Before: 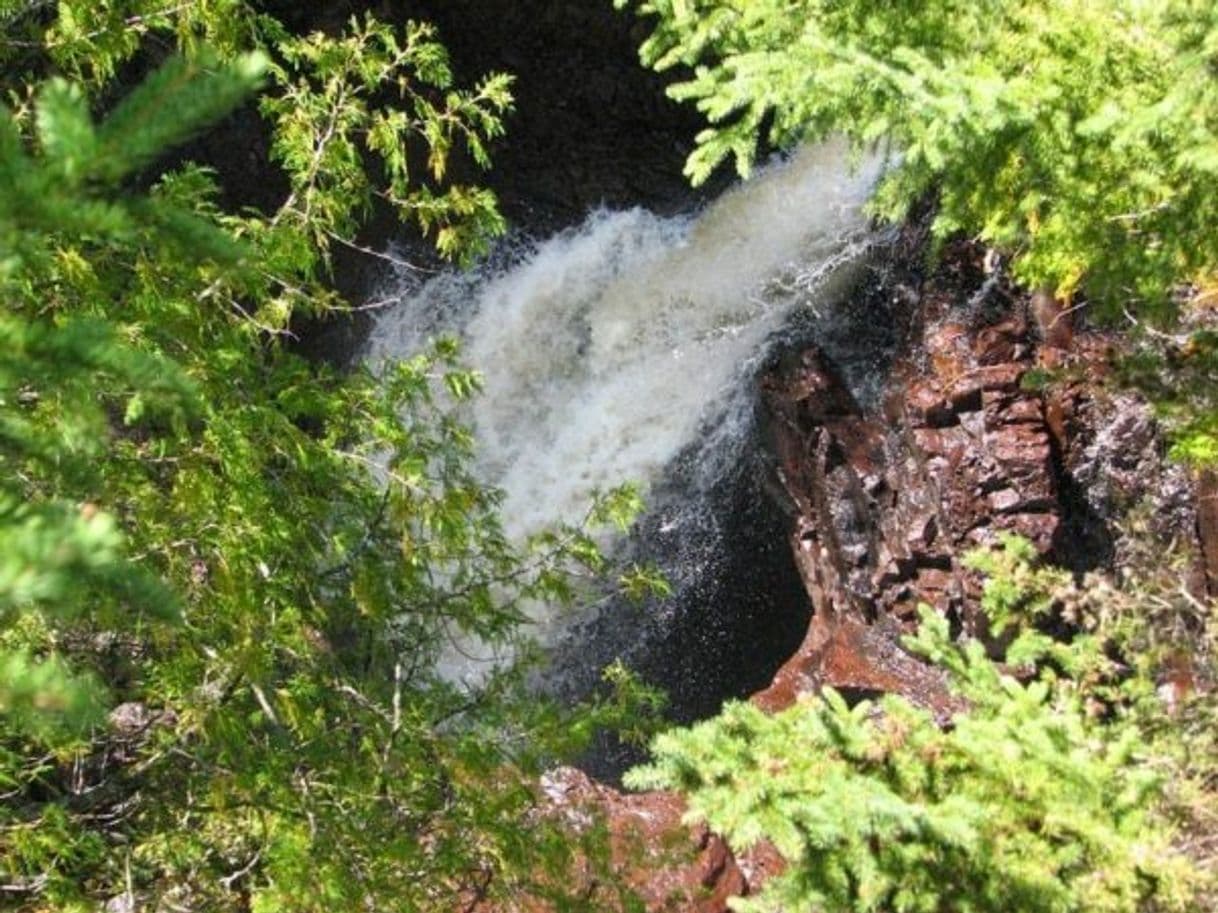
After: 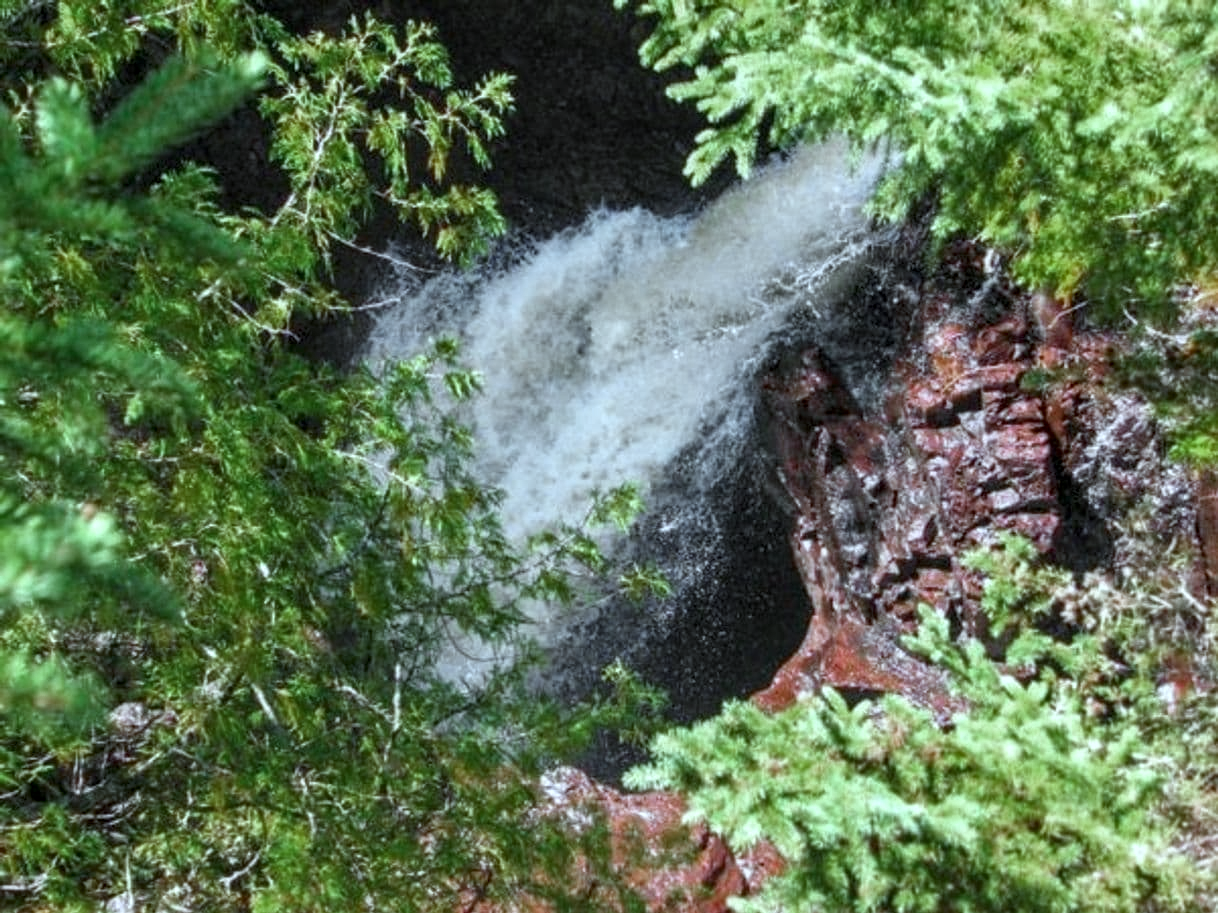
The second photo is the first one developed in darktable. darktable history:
local contrast: on, module defaults
color zones: curves: ch0 [(0, 0.48) (0.209, 0.398) (0.305, 0.332) (0.429, 0.493) (0.571, 0.5) (0.714, 0.5) (0.857, 0.5) (1, 0.48)]; ch1 [(0, 0.633) (0.143, 0.586) (0.286, 0.489) (0.429, 0.448) (0.571, 0.31) (0.714, 0.335) (0.857, 0.492) (1, 0.633)]; ch2 [(0, 0.448) (0.143, 0.498) (0.286, 0.5) (0.429, 0.5) (0.571, 0.5) (0.714, 0.5) (0.857, 0.5) (1, 0.448)]
color correction: highlights a* -10.45, highlights b* -19.35
